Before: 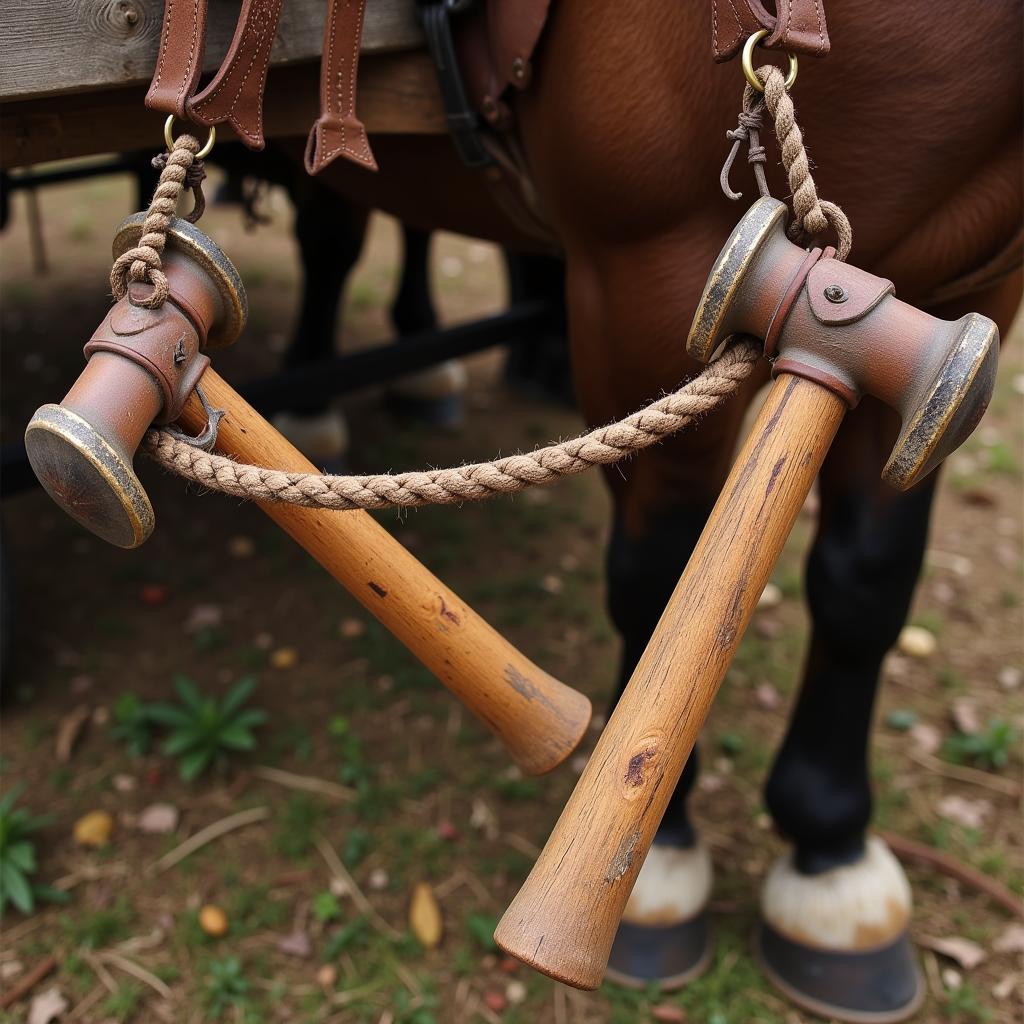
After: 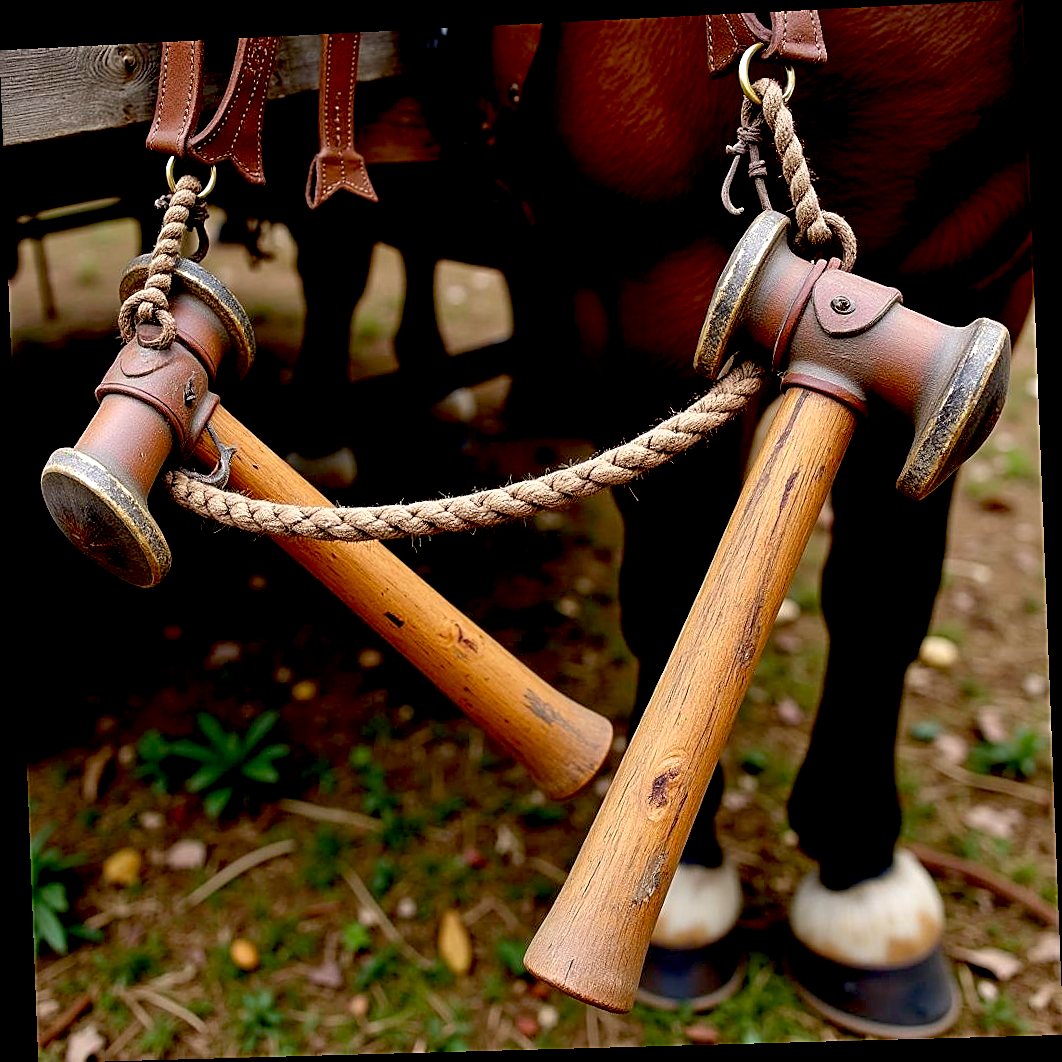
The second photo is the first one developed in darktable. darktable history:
sharpen: on, module defaults
rotate and perspective: rotation -2.22°, lens shift (horizontal) -0.022, automatic cropping off
exposure: black level correction 0.031, exposure 0.304 EV, compensate highlight preservation false
white balance: emerald 1
